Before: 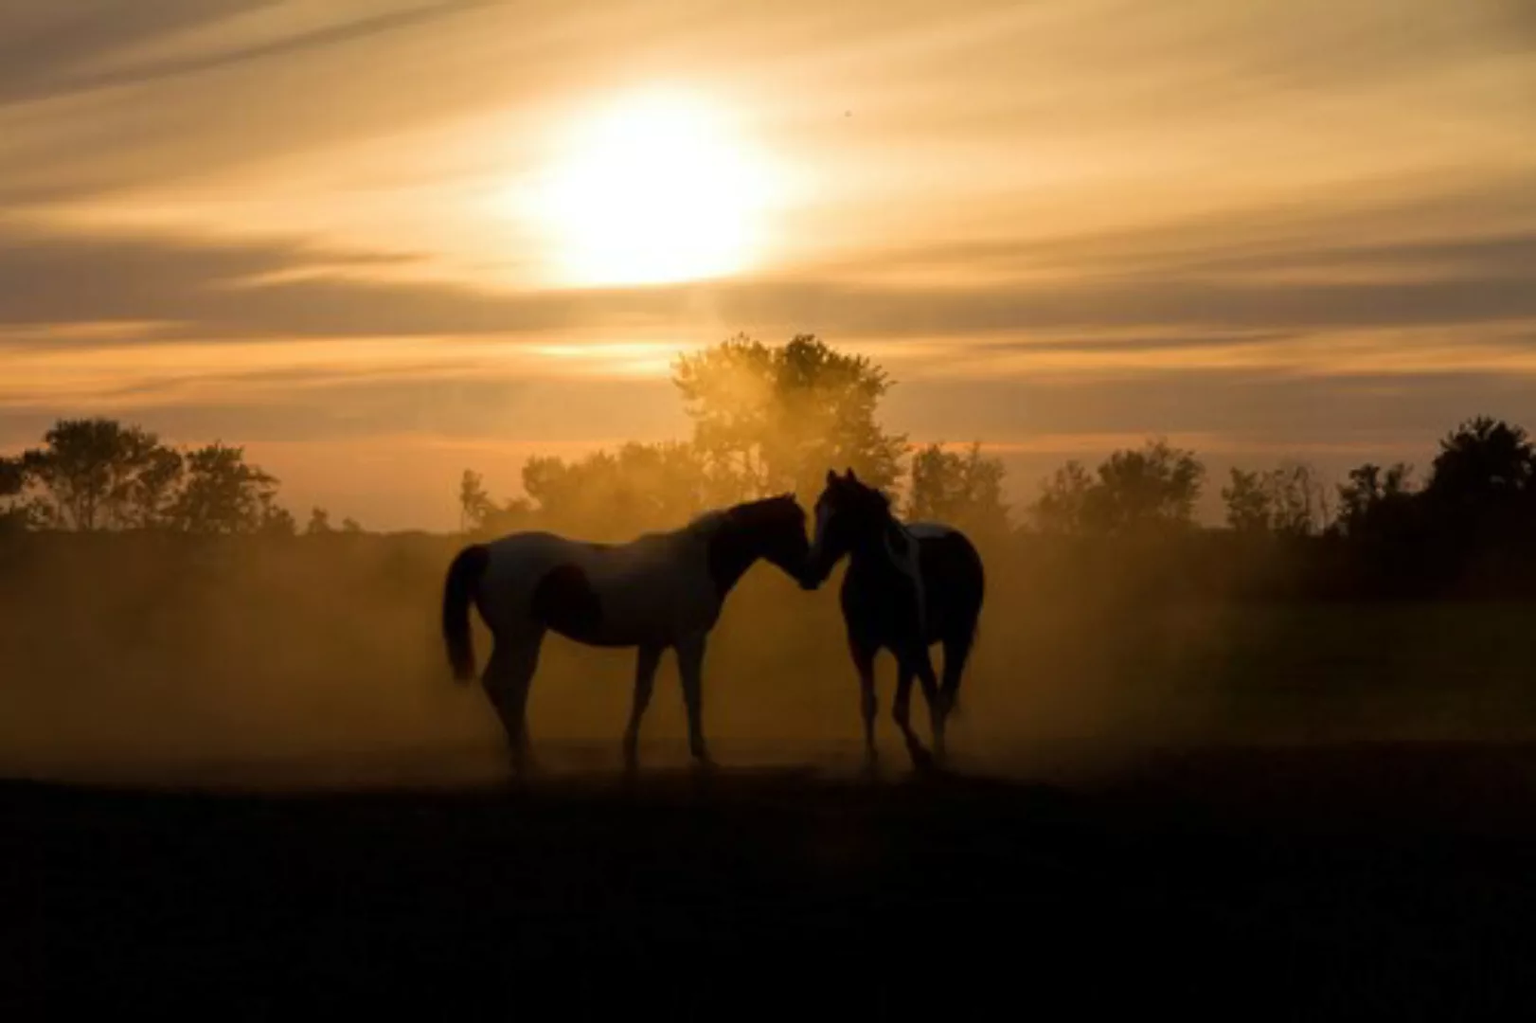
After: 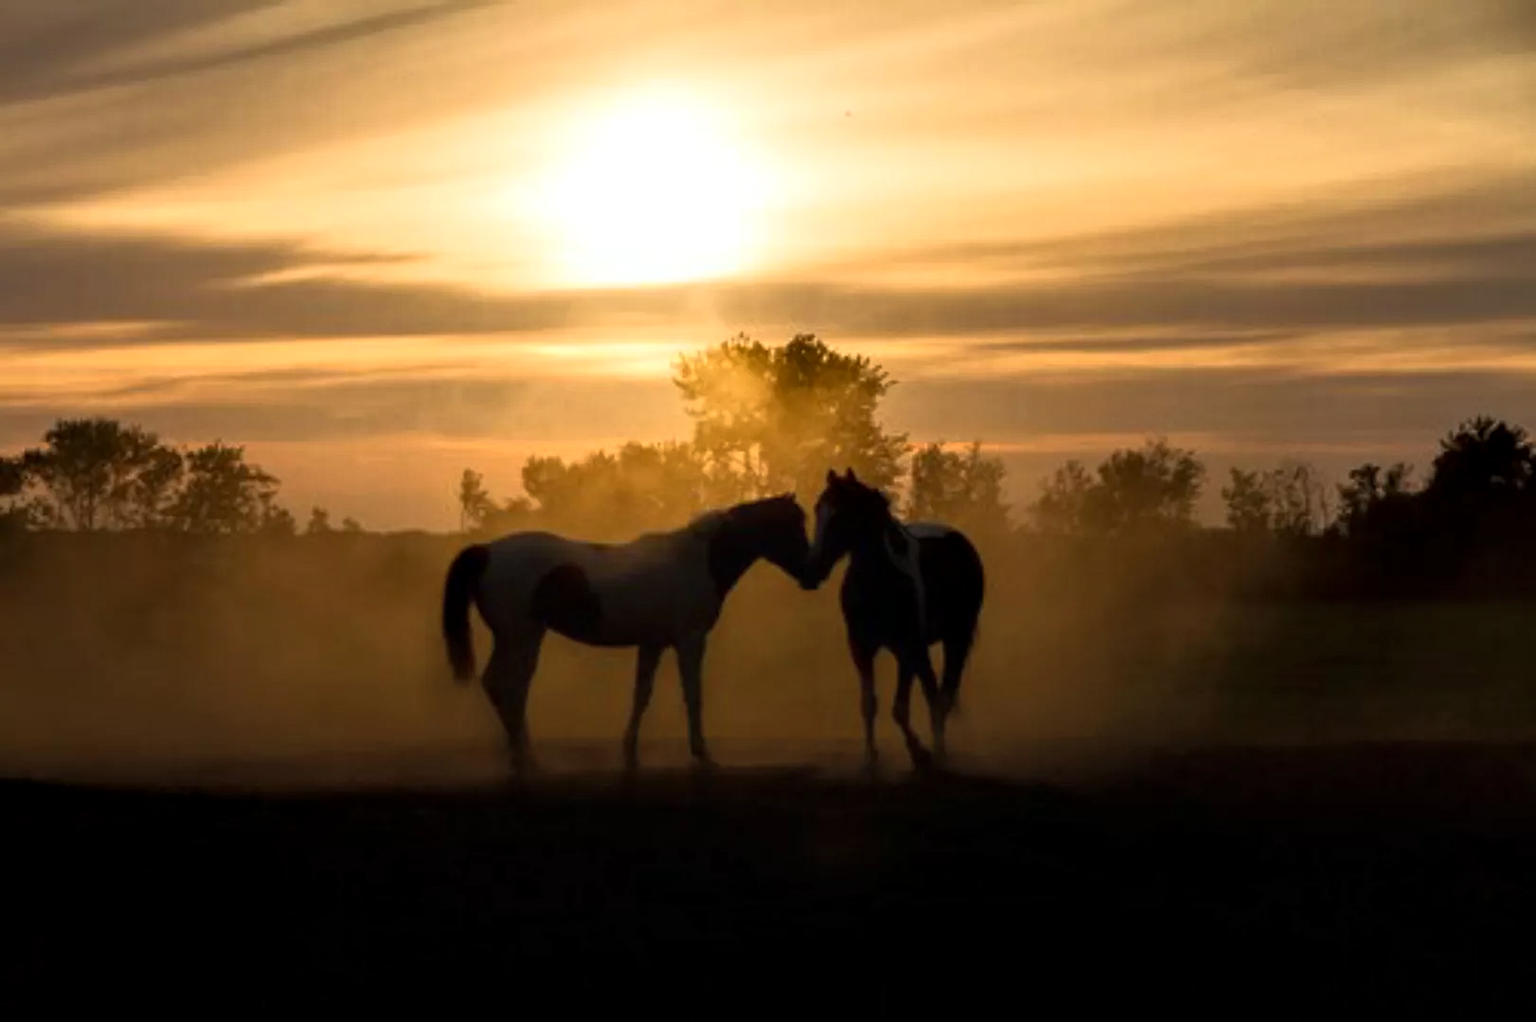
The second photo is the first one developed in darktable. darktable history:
base curve: curves: ch0 [(0, 0) (0.257, 0.25) (0.482, 0.586) (0.757, 0.871) (1, 1)]
local contrast: on, module defaults
